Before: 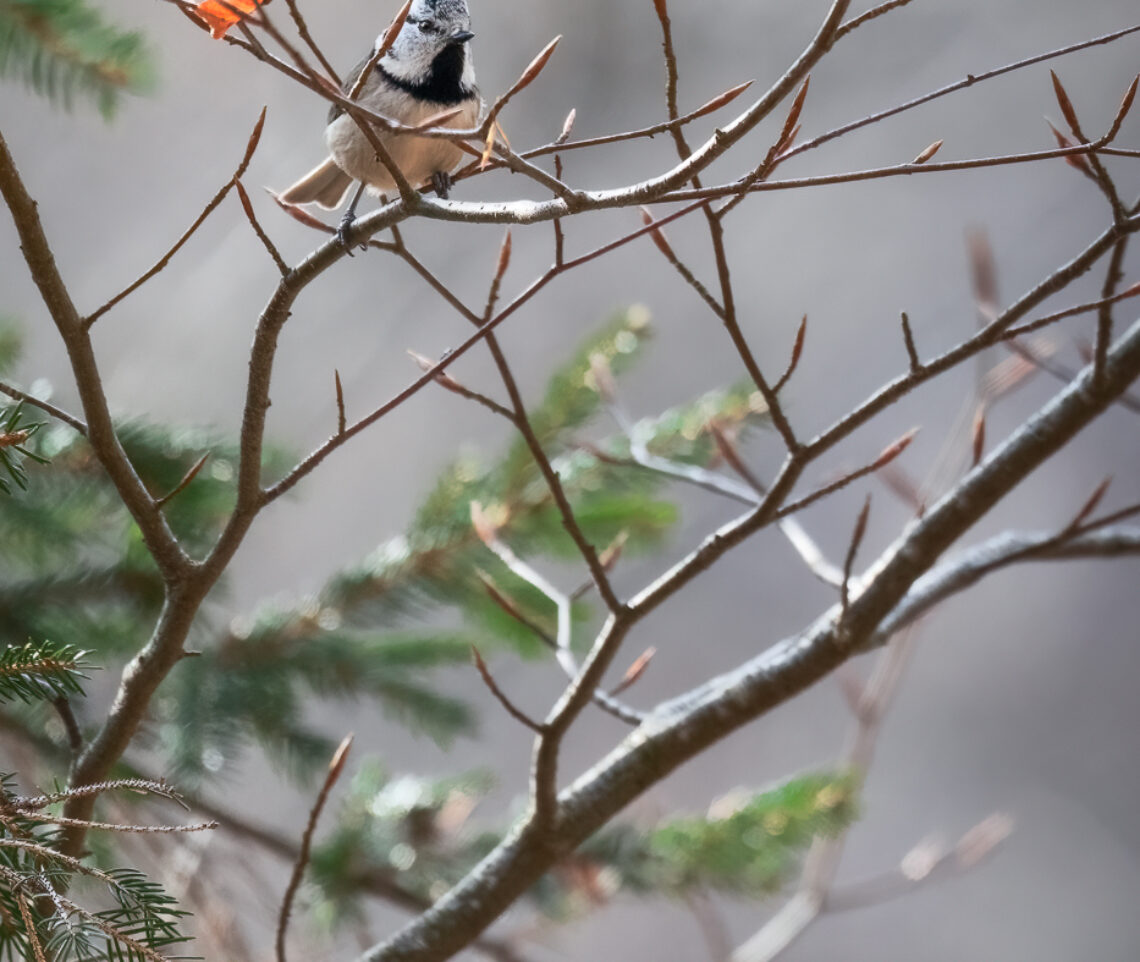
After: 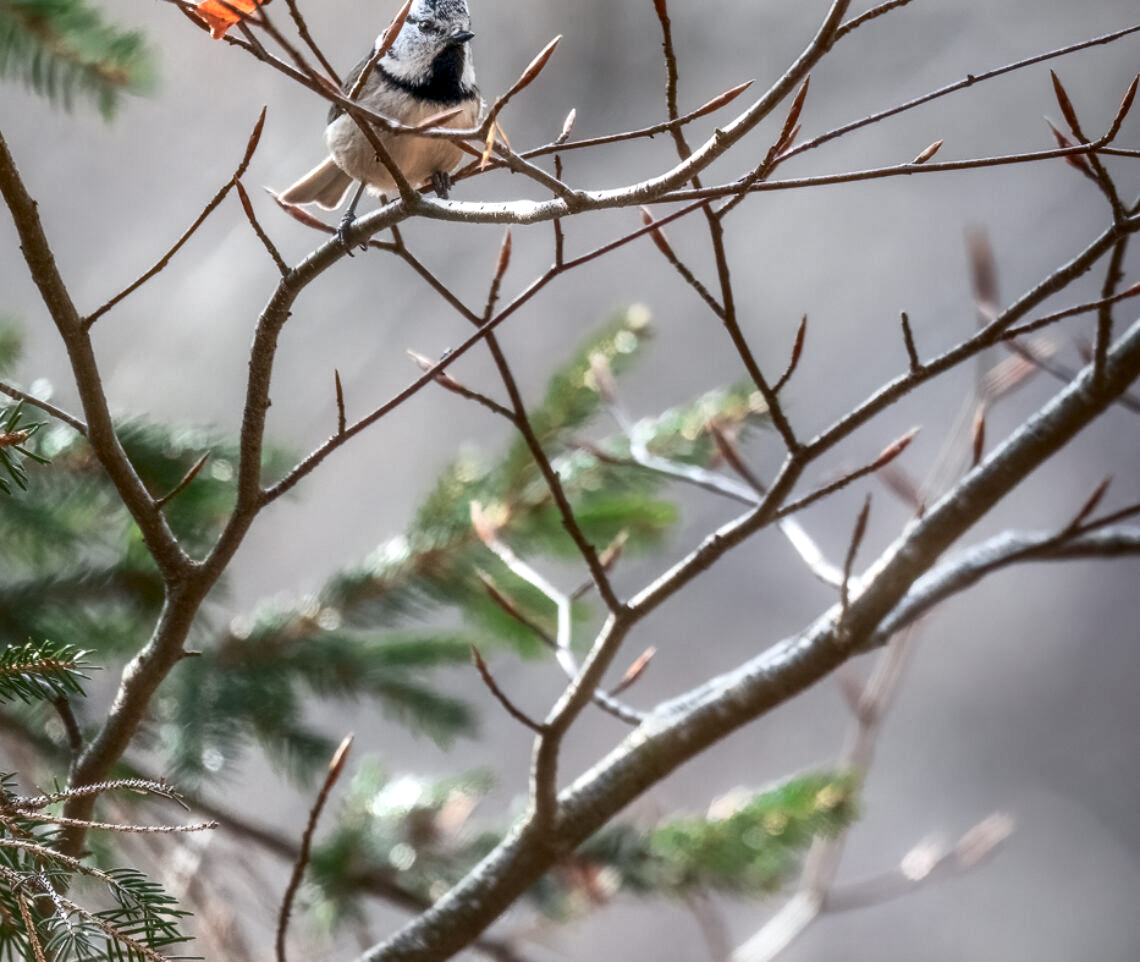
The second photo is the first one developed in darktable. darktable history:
local contrast: detail 160%
bloom: size 5%, threshold 95%, strength 15%
rgb curve: curves: ch0 [(0, 0) (0.093, 0.159) (0.241, 0.265) (0.414, 0.42) (1, 1)], compensate middle gray true, preserve colors basic power
